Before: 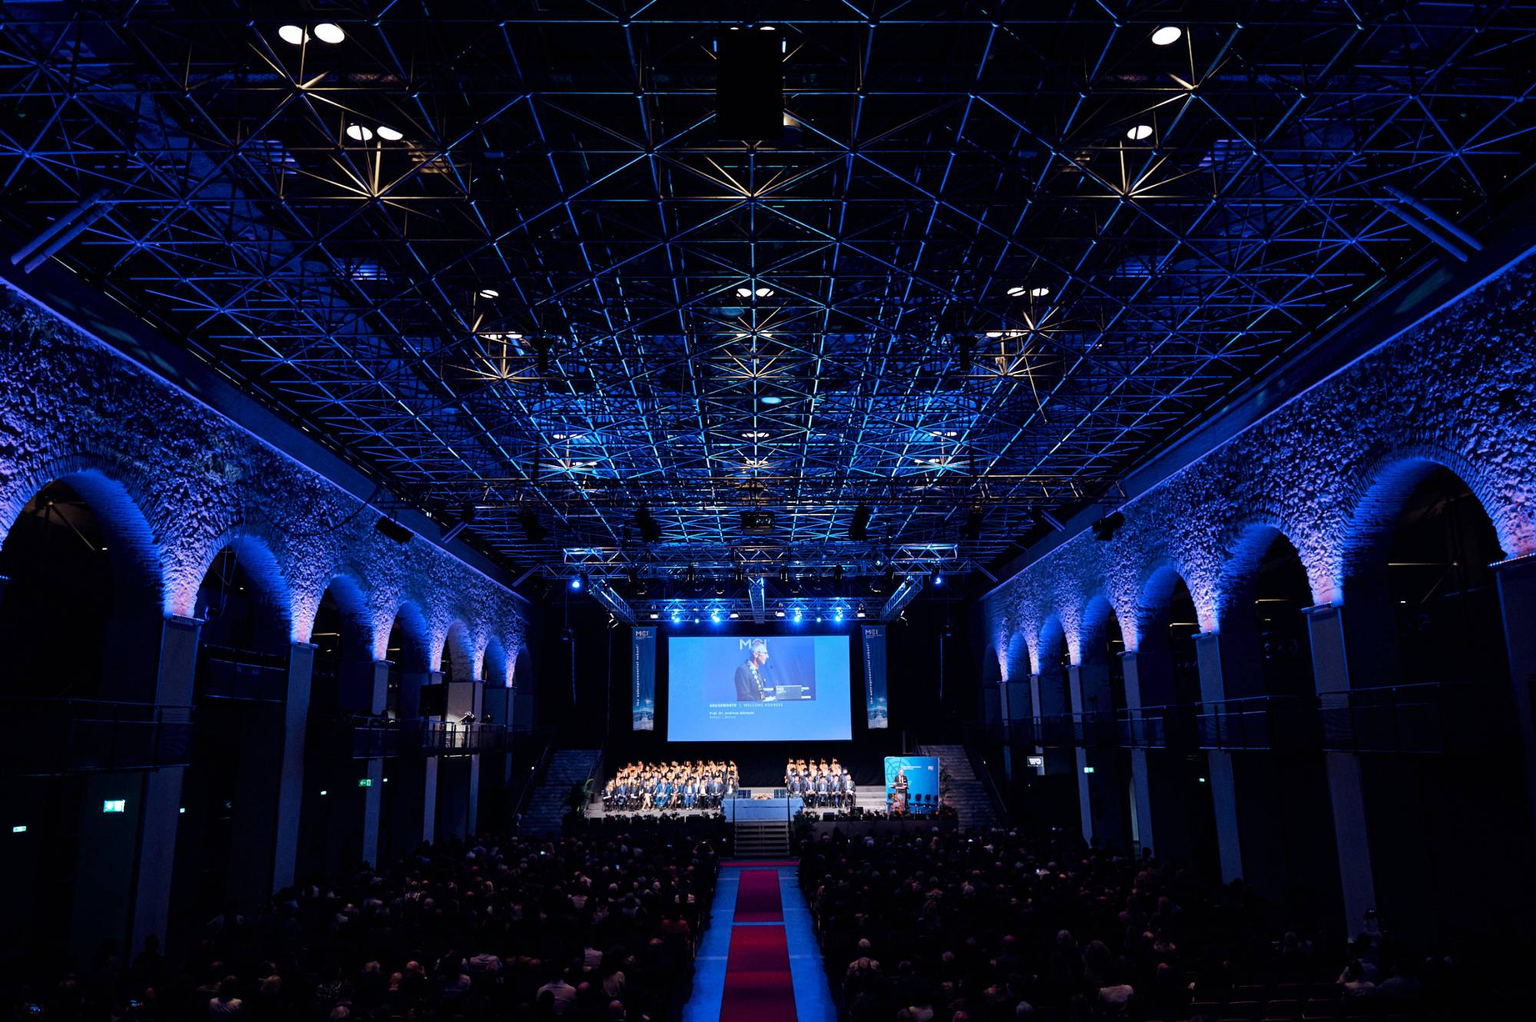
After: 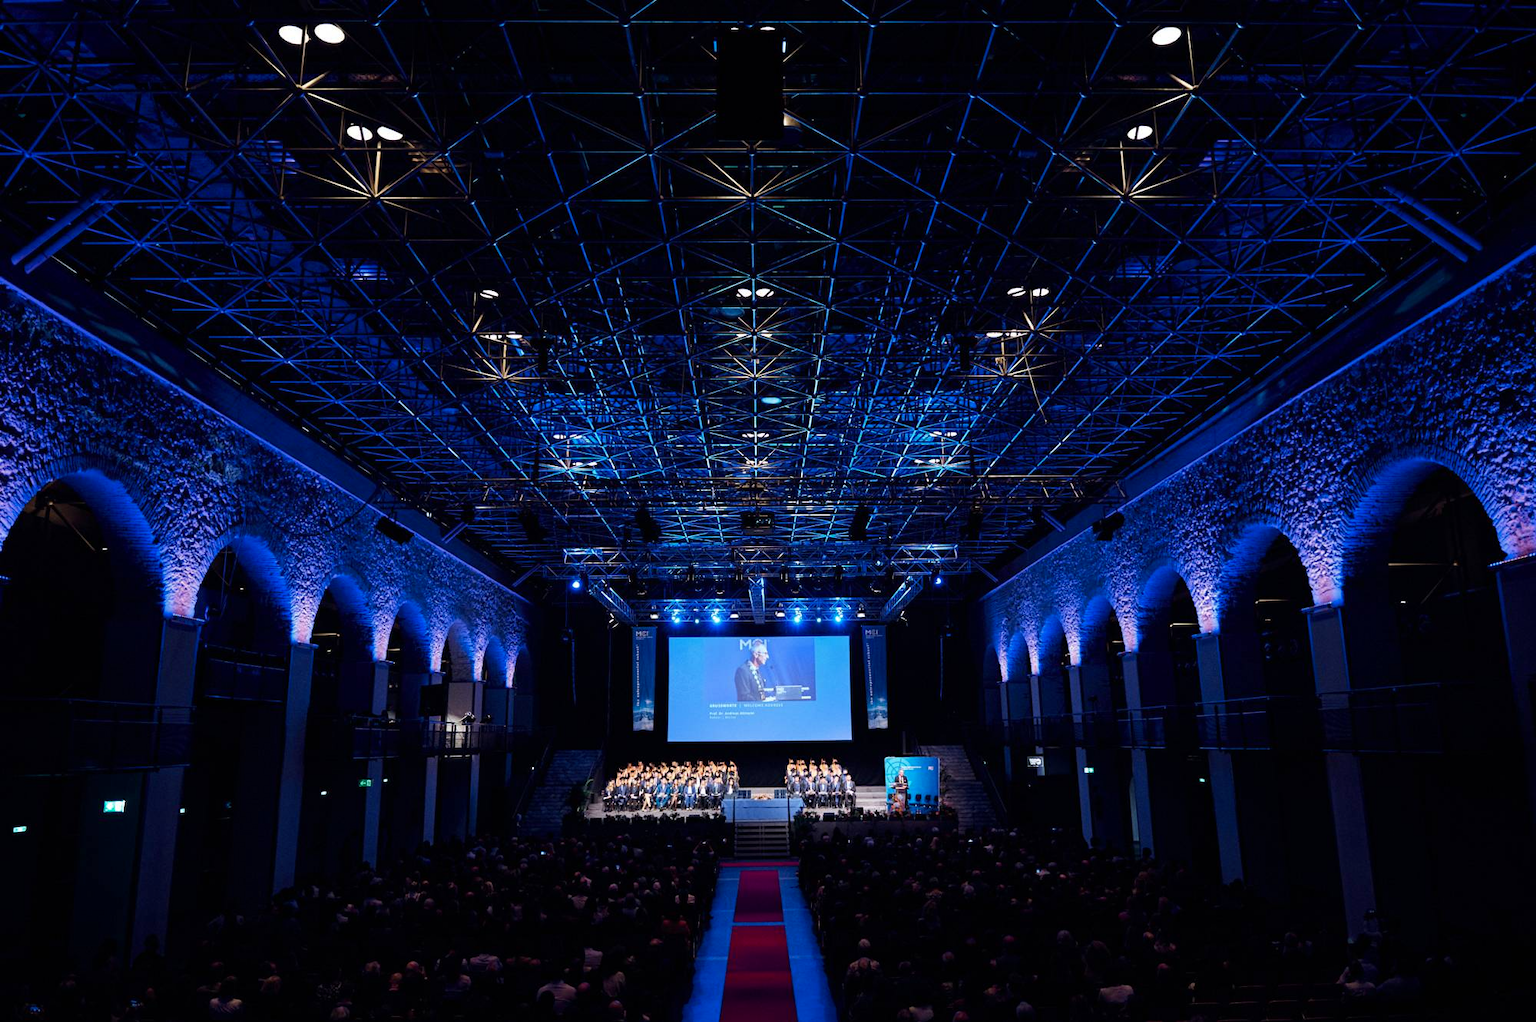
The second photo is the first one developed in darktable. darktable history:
shadows and highlights: shadows -22.47, highlights 45.03, soften with gaussian
